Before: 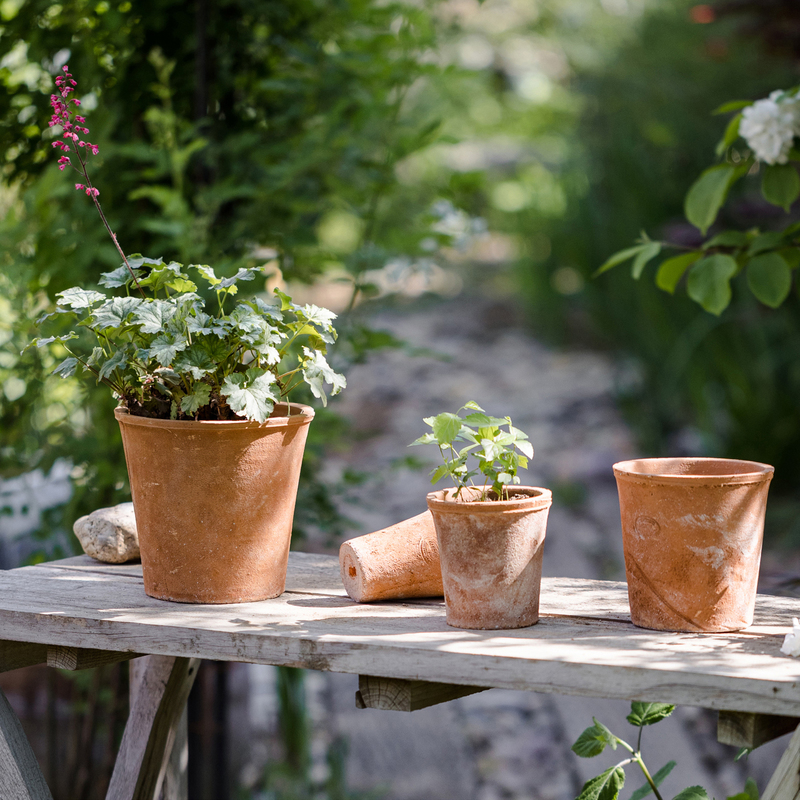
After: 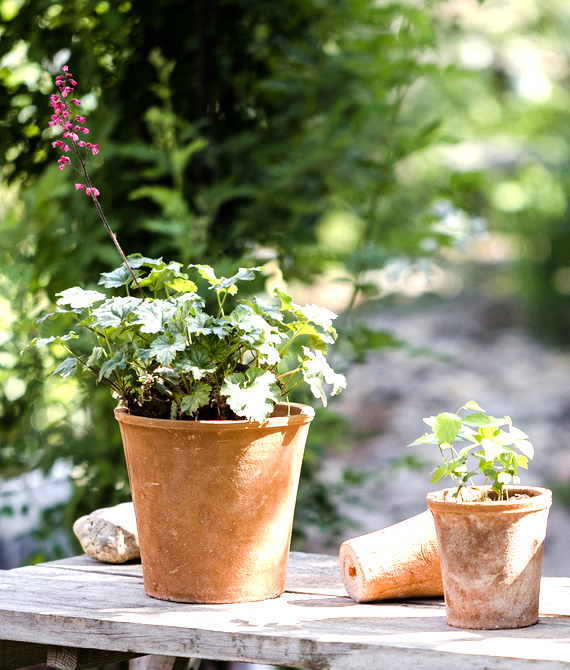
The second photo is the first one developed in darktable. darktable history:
tone equalizer: -8 EV -1.11 EV, -7 EV -1.04 EV, -6 EV -0.856 EV, -5 EV -0.546 EV, -3 EV 0.553 EV, -2 EV 0.874 EV, -1 EV 0.987 EV, +0 EV 1.08 EV
crop: right 28.704%, bottom 16.152%
